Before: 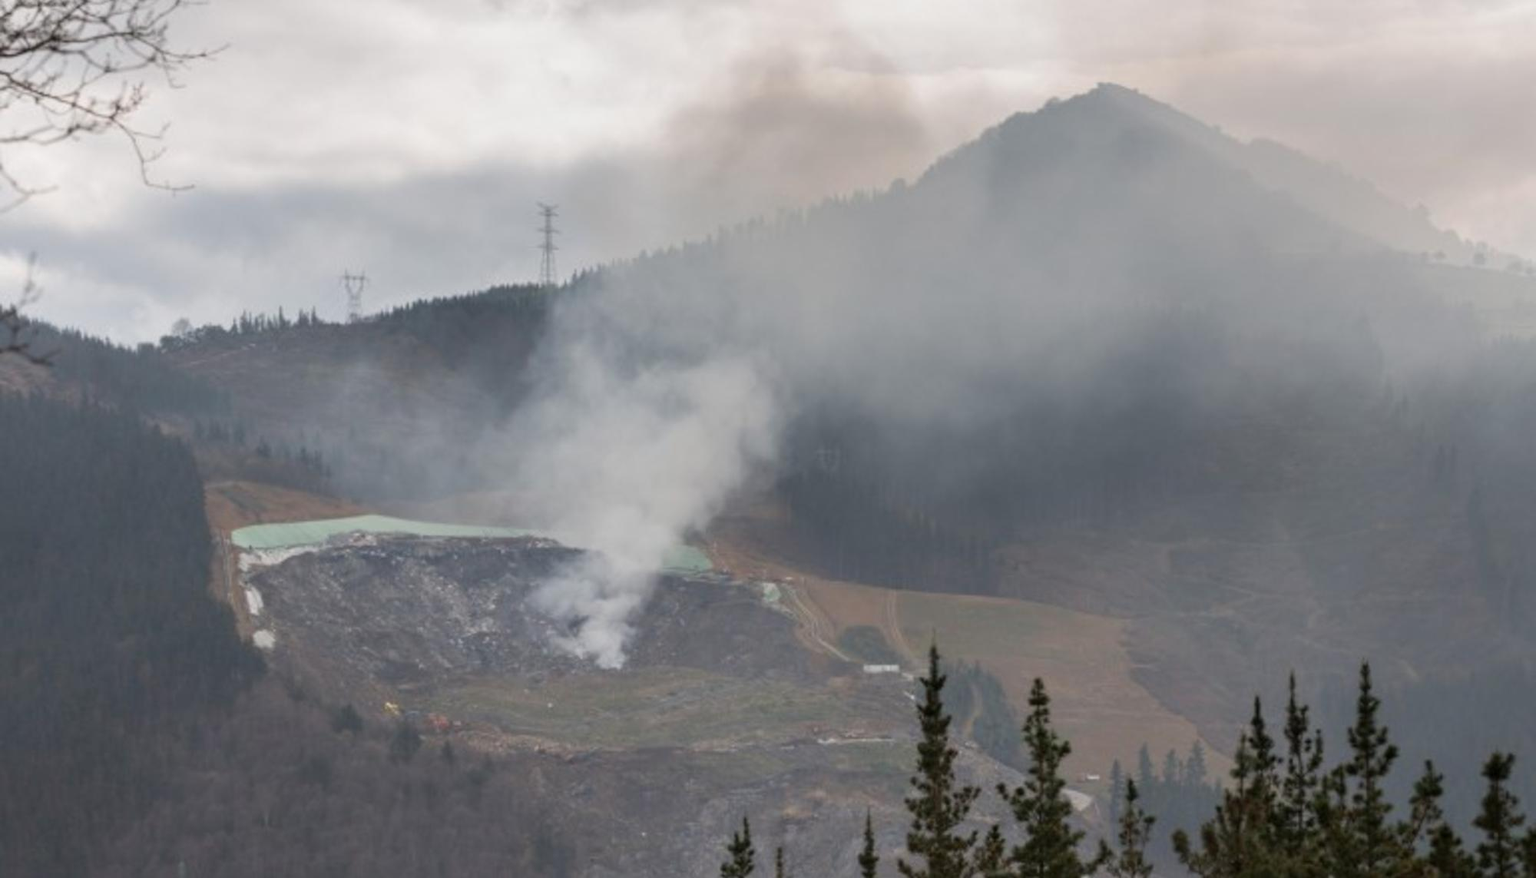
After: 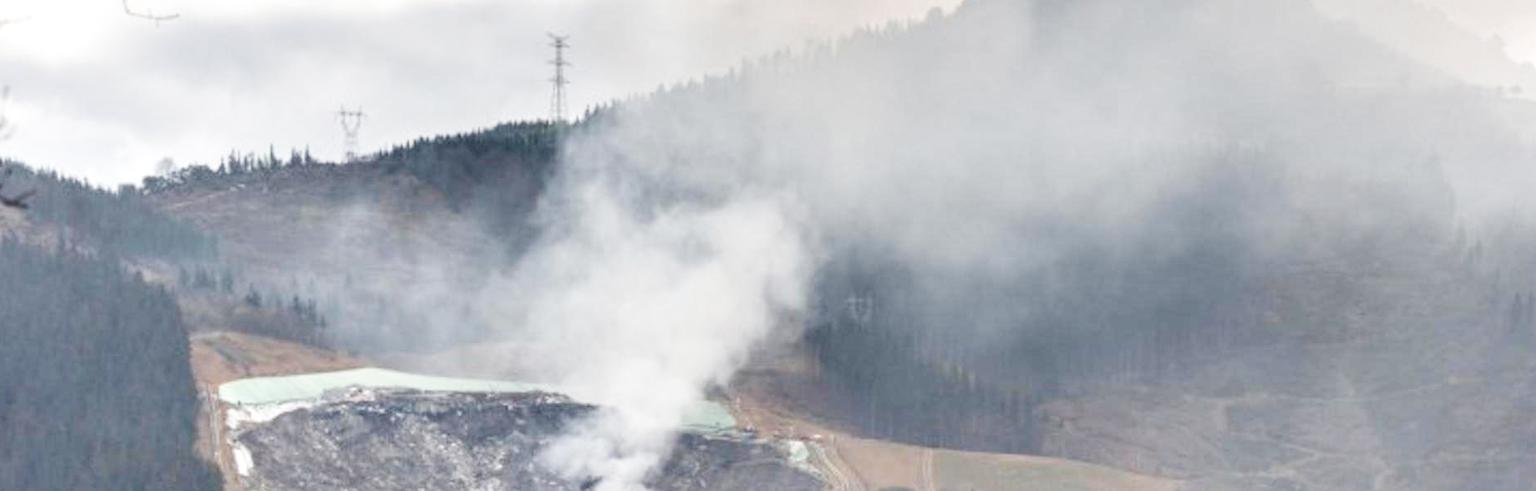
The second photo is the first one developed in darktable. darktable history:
crop: left 1.814%, top 19.673%, right 4.994%, bottom 28.106%
shadows and highlights: low approximation 0.01, soften with gaussian
base curve: curves: ch0 [(0, 0.003) (0.001, 0.002) (0.006, 0.004) (0.02, 0.022) (0.048, 0.086) (0.094, 0.234) (0.162, 0.431) (0.258, 0.629) (0.385, 0.8) (0.548, 0.918) (0.751, 0.988) (1, 1)], preserve colors none
local contrast: on, module defaults
